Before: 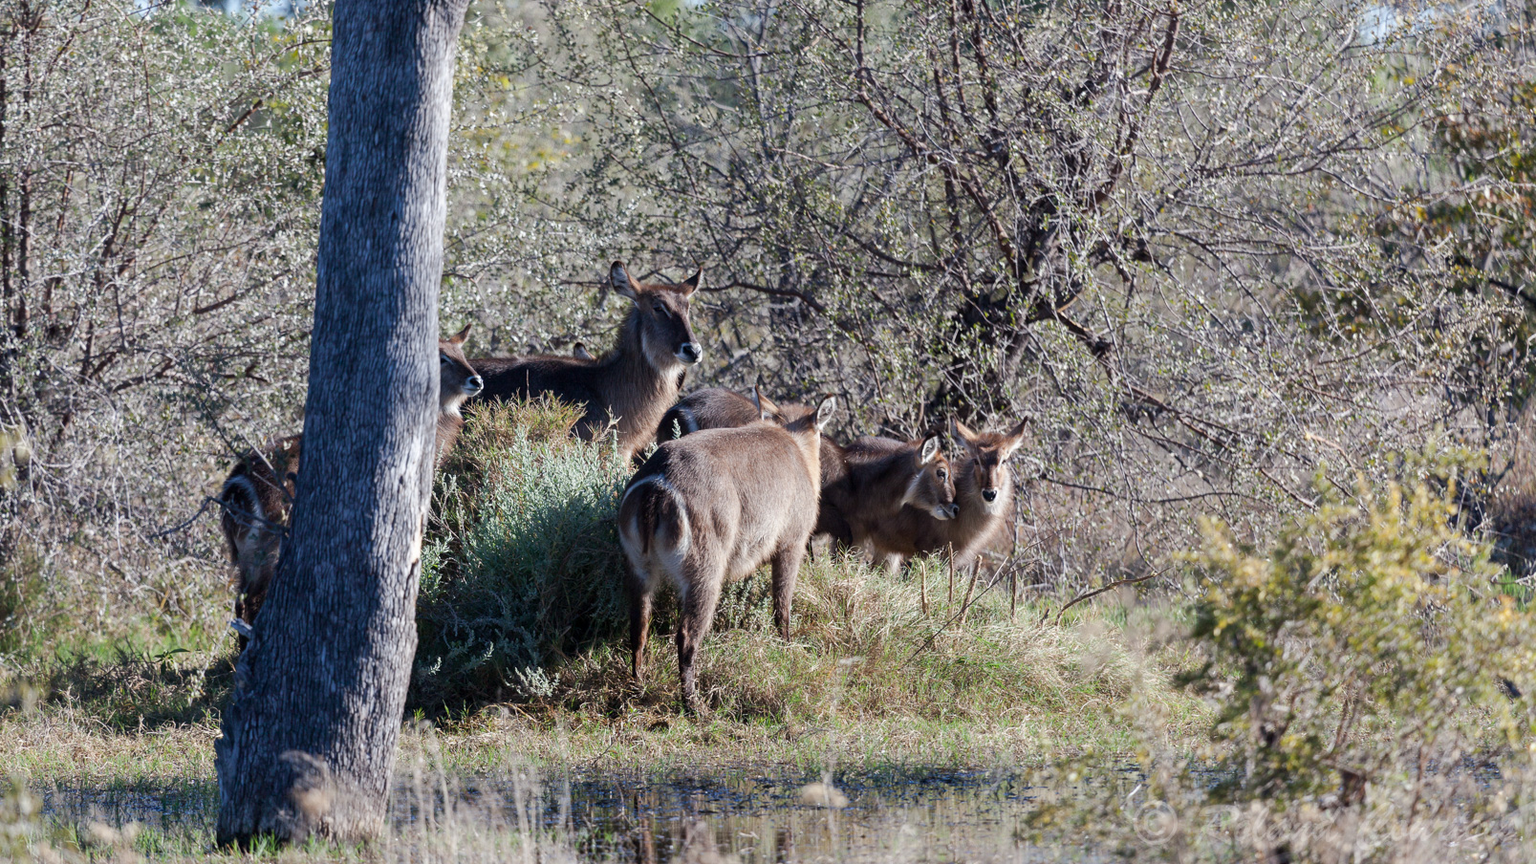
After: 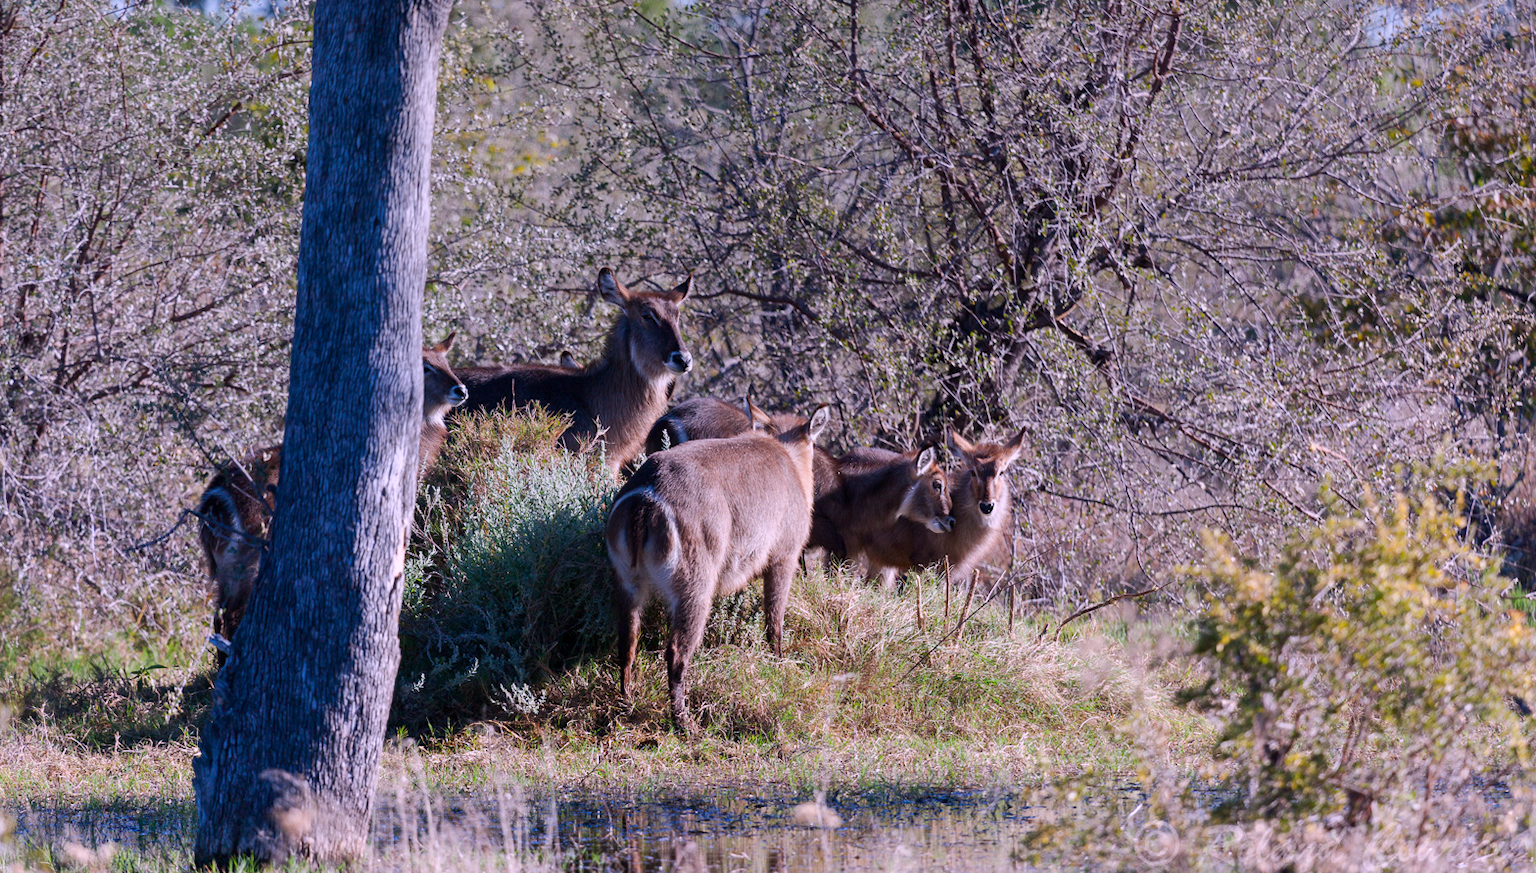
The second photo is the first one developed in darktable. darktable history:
contrast brightness saturation: contrast 0.09, saturation 0.28
graduated density: on, module defaults
crop and rotate: left 1.774%, right 0.633%, bottom 1.28%
white balance: red 1.066, blue 1.119
